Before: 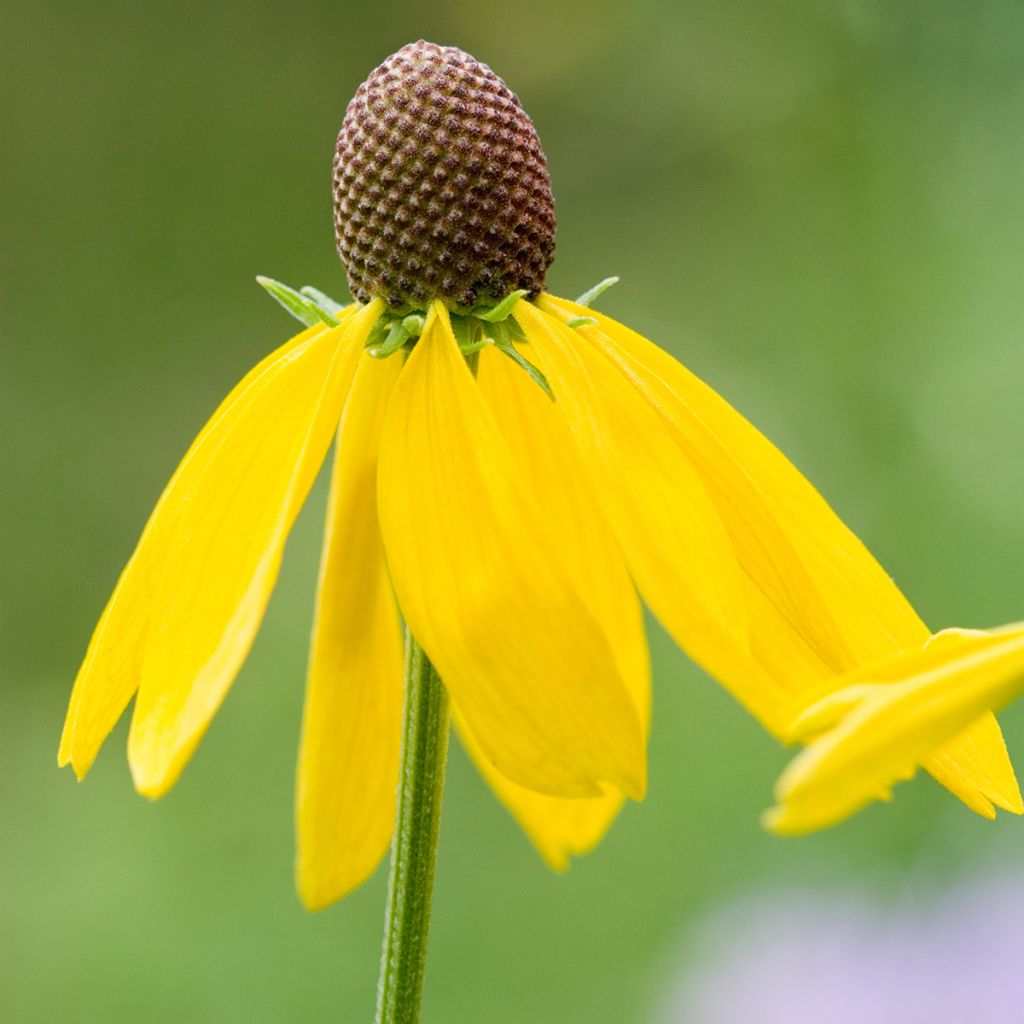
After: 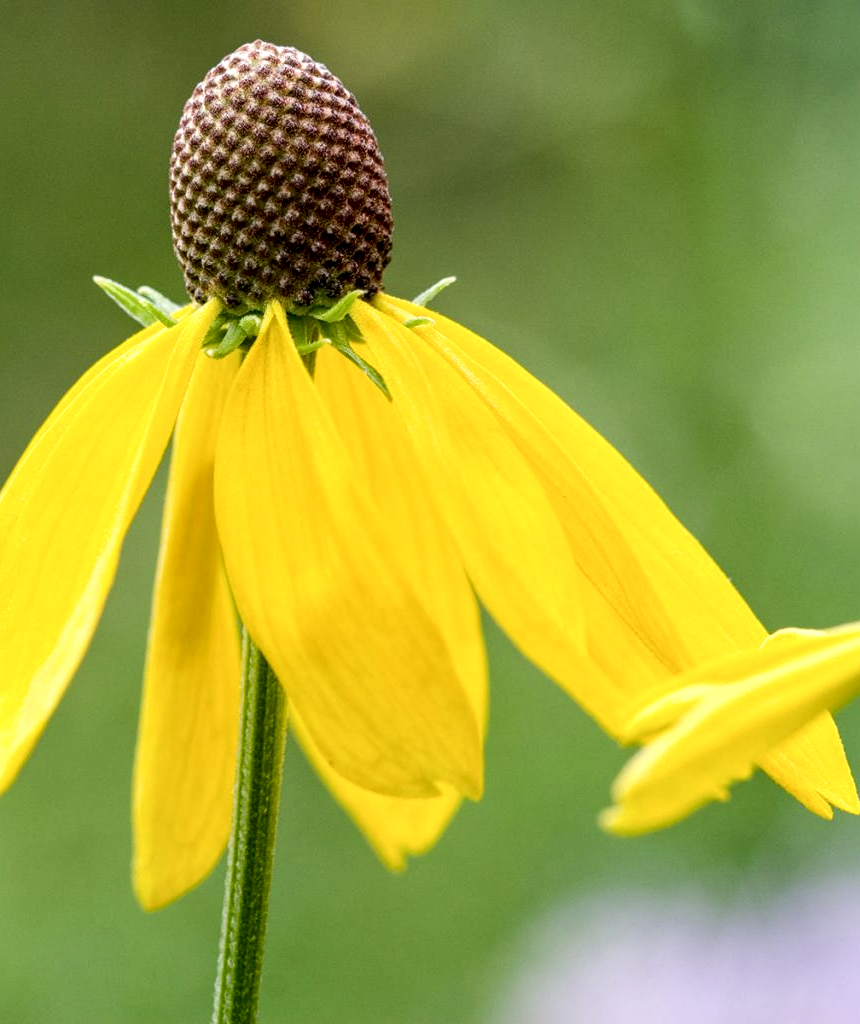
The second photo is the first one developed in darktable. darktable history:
local contrast: detail 161%
crop: left 15.949%
